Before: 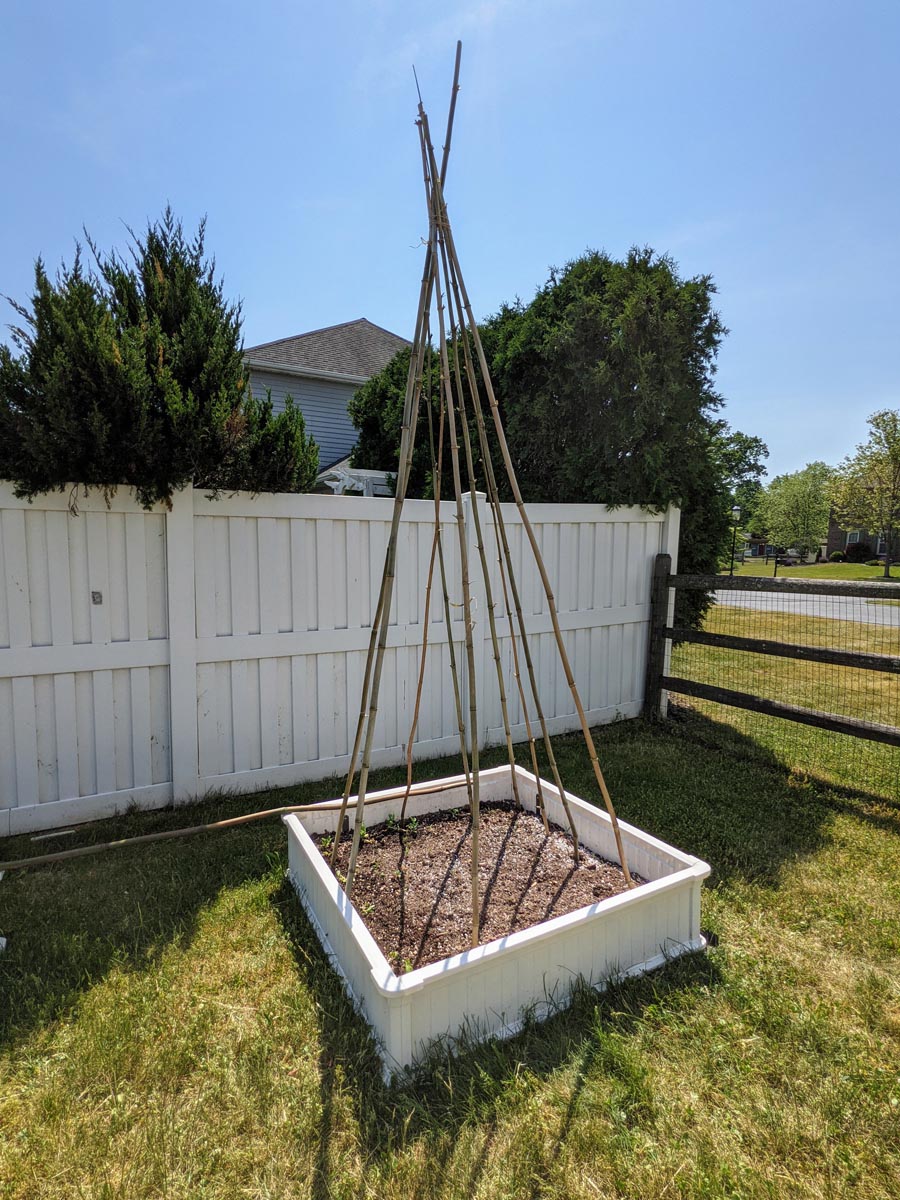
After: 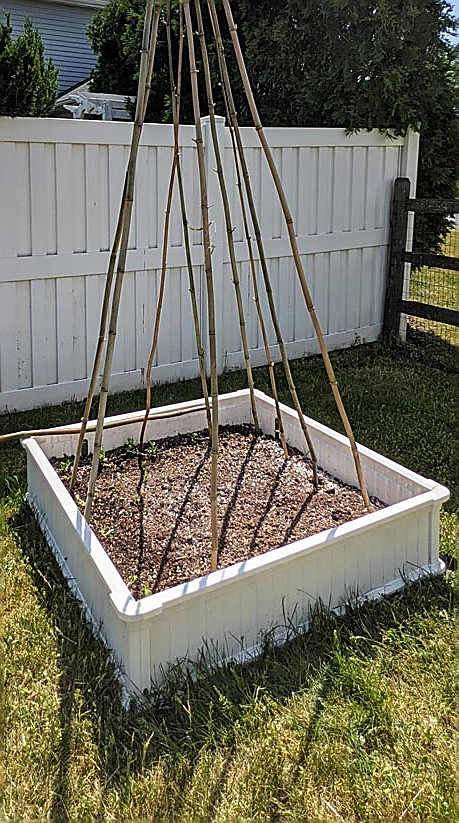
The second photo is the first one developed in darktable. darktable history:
sharpen: radius 1.423, amount 1.245, threshold 0.739
crop and rotate: left 29.032%, top 31.353%, right 19.859%
